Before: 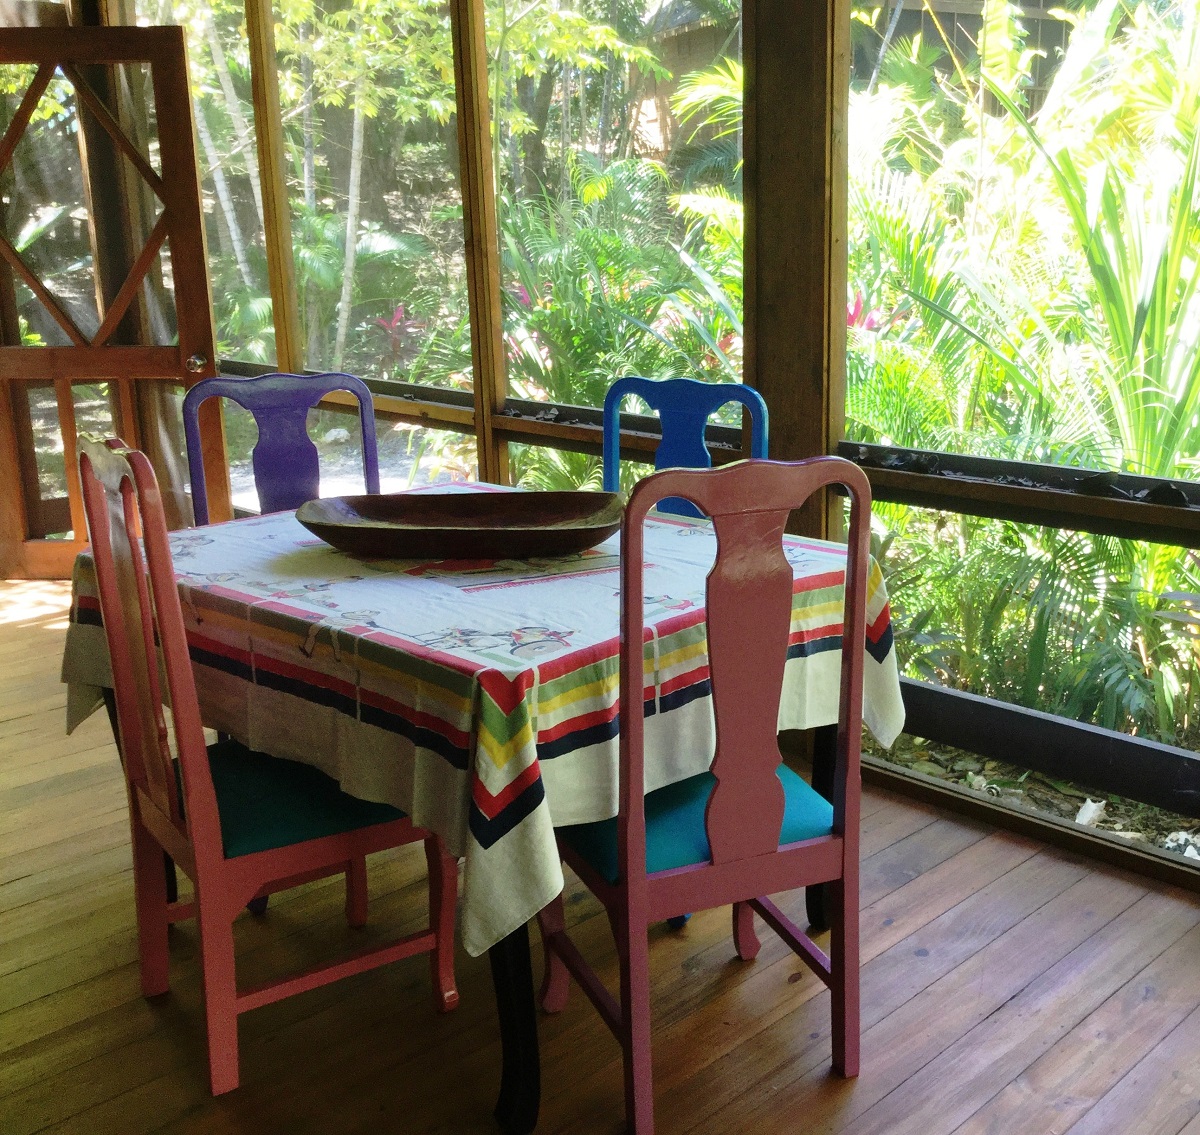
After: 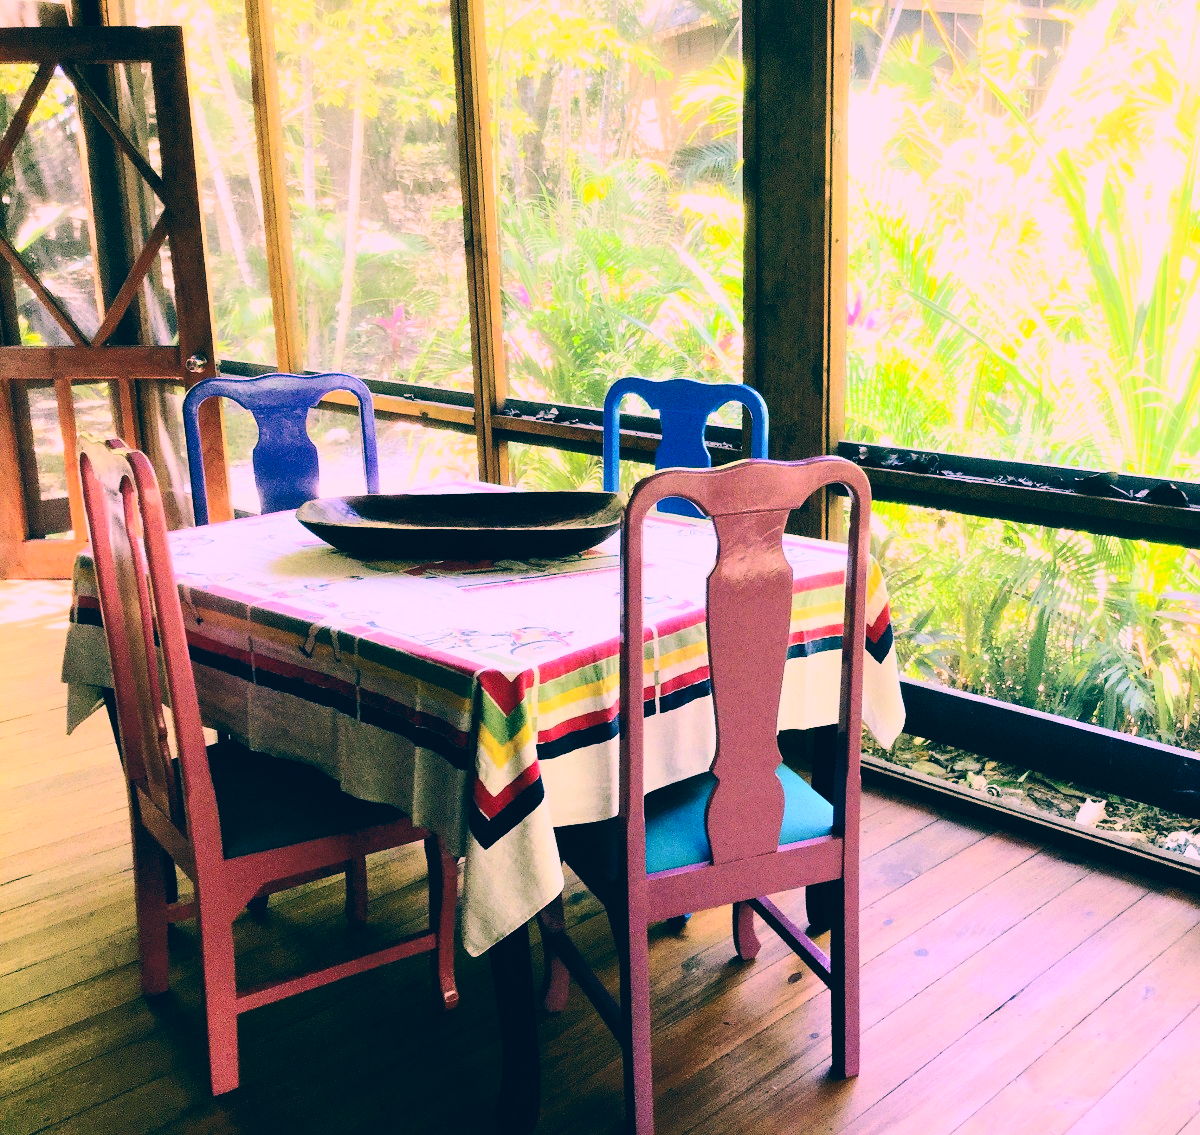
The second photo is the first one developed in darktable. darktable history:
filmic rgb: black relative exposure -7.65 EV, white relative exposure 4.56 EV, hardness 3.61
color correction: highlights a* 17.06, highlights b* 0.205, shadows a* -14.85, shadows b* -13.97, saturation 1.5
tone curve: curves: ch0 [(0, 0) (0.003, 0.004) (0.011, 0.015) (0.025, 0.034) (0.044, 0.061) (0.069, 0.095) (0.1, 0.137) (0.136, 0.187) (0.177, 0.244) (0.224, 0.308) (0.277, 0.415) (0.335, 0.532) (0.399, 0.642) (0.468, 0.747) (0.543, 0.829) (0.623, 0.886) (0.709, 0.924) (0.801, 0.951) (0.898, 0.975) (1, 1)], color space Lab, independent channels, preserve colors none
